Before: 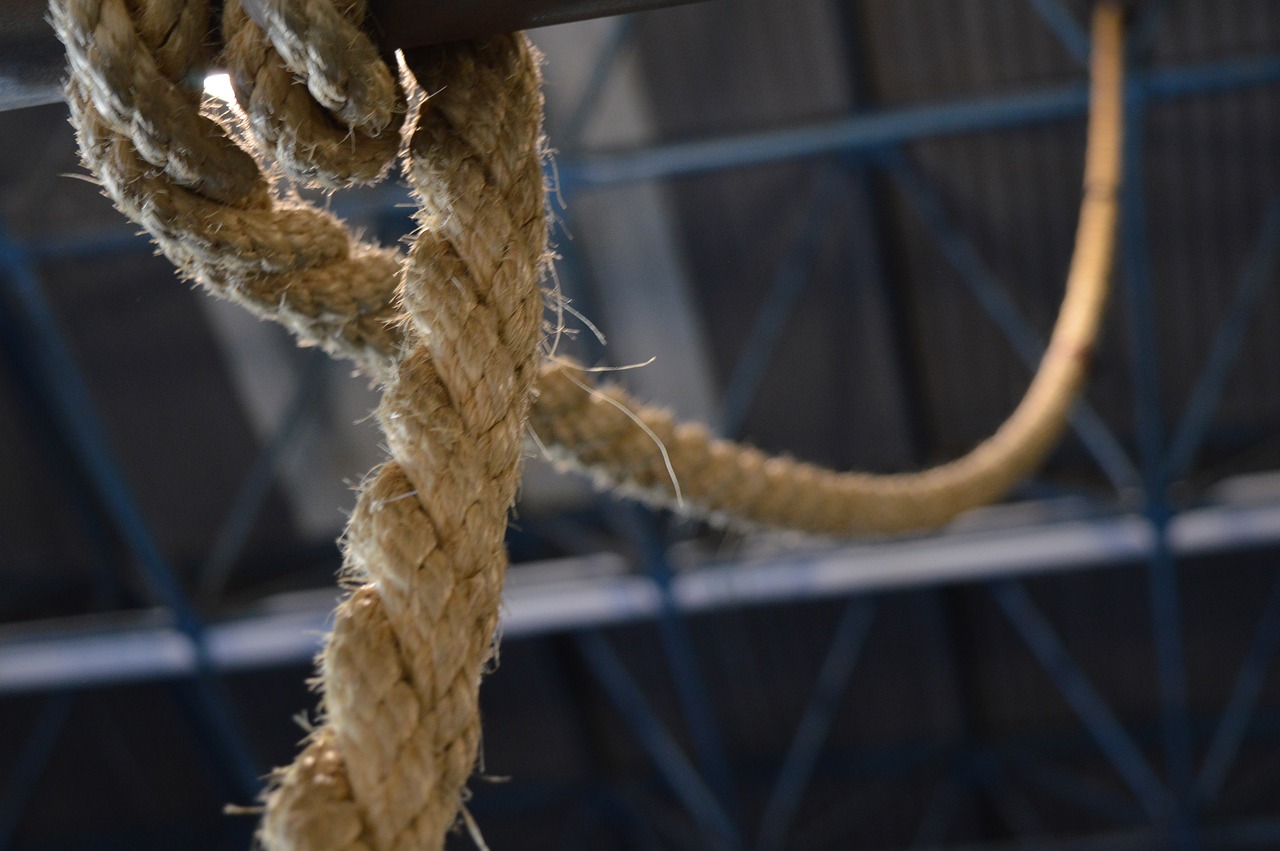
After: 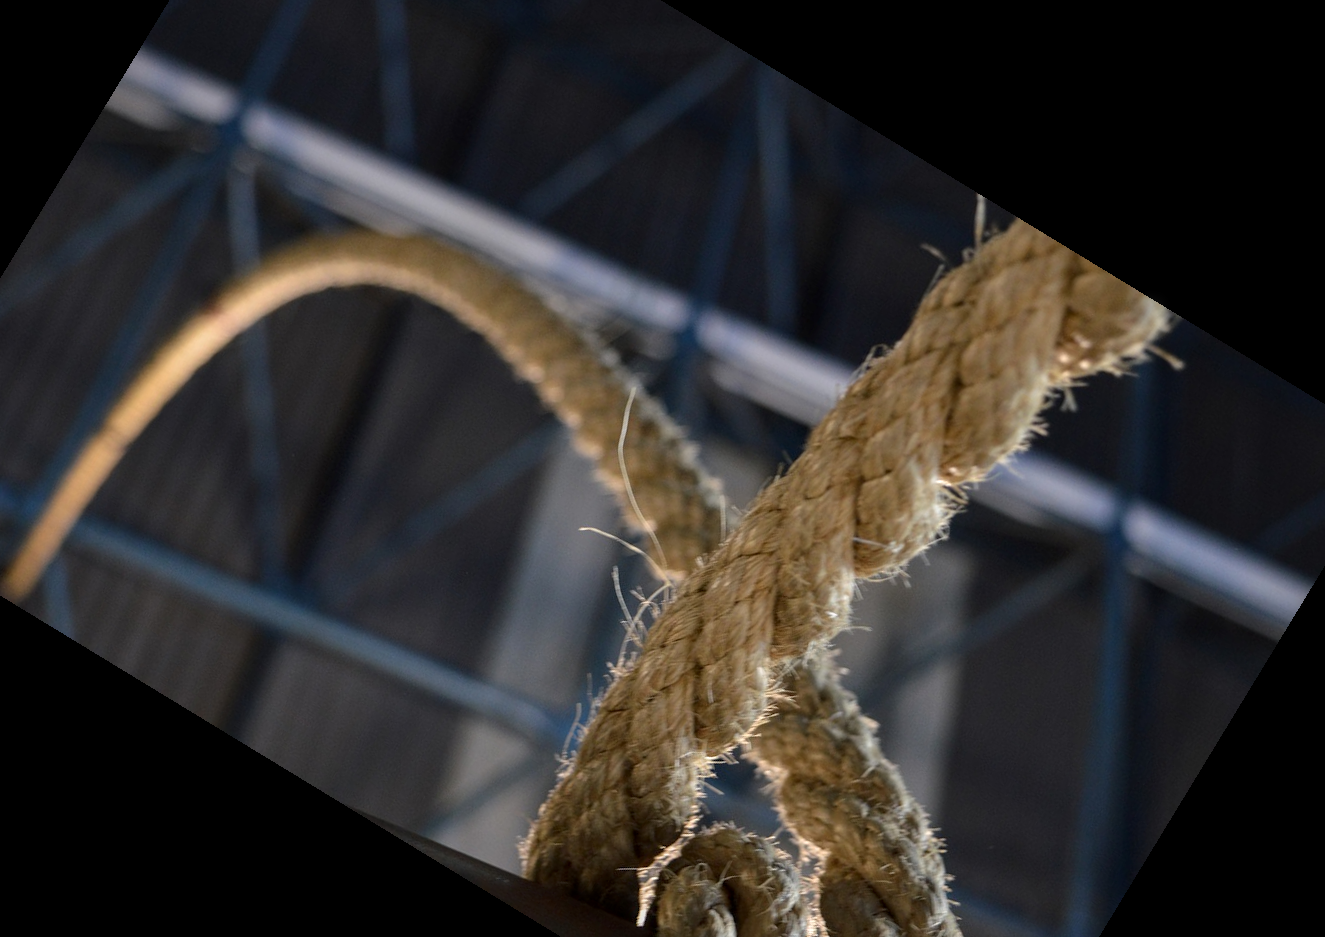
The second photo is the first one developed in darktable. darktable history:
crop and rotate: angle 148.68°, left 9.111%, top 15.603%, right 4.588%, bottom 17.041%
local contrast: on, module defaults
